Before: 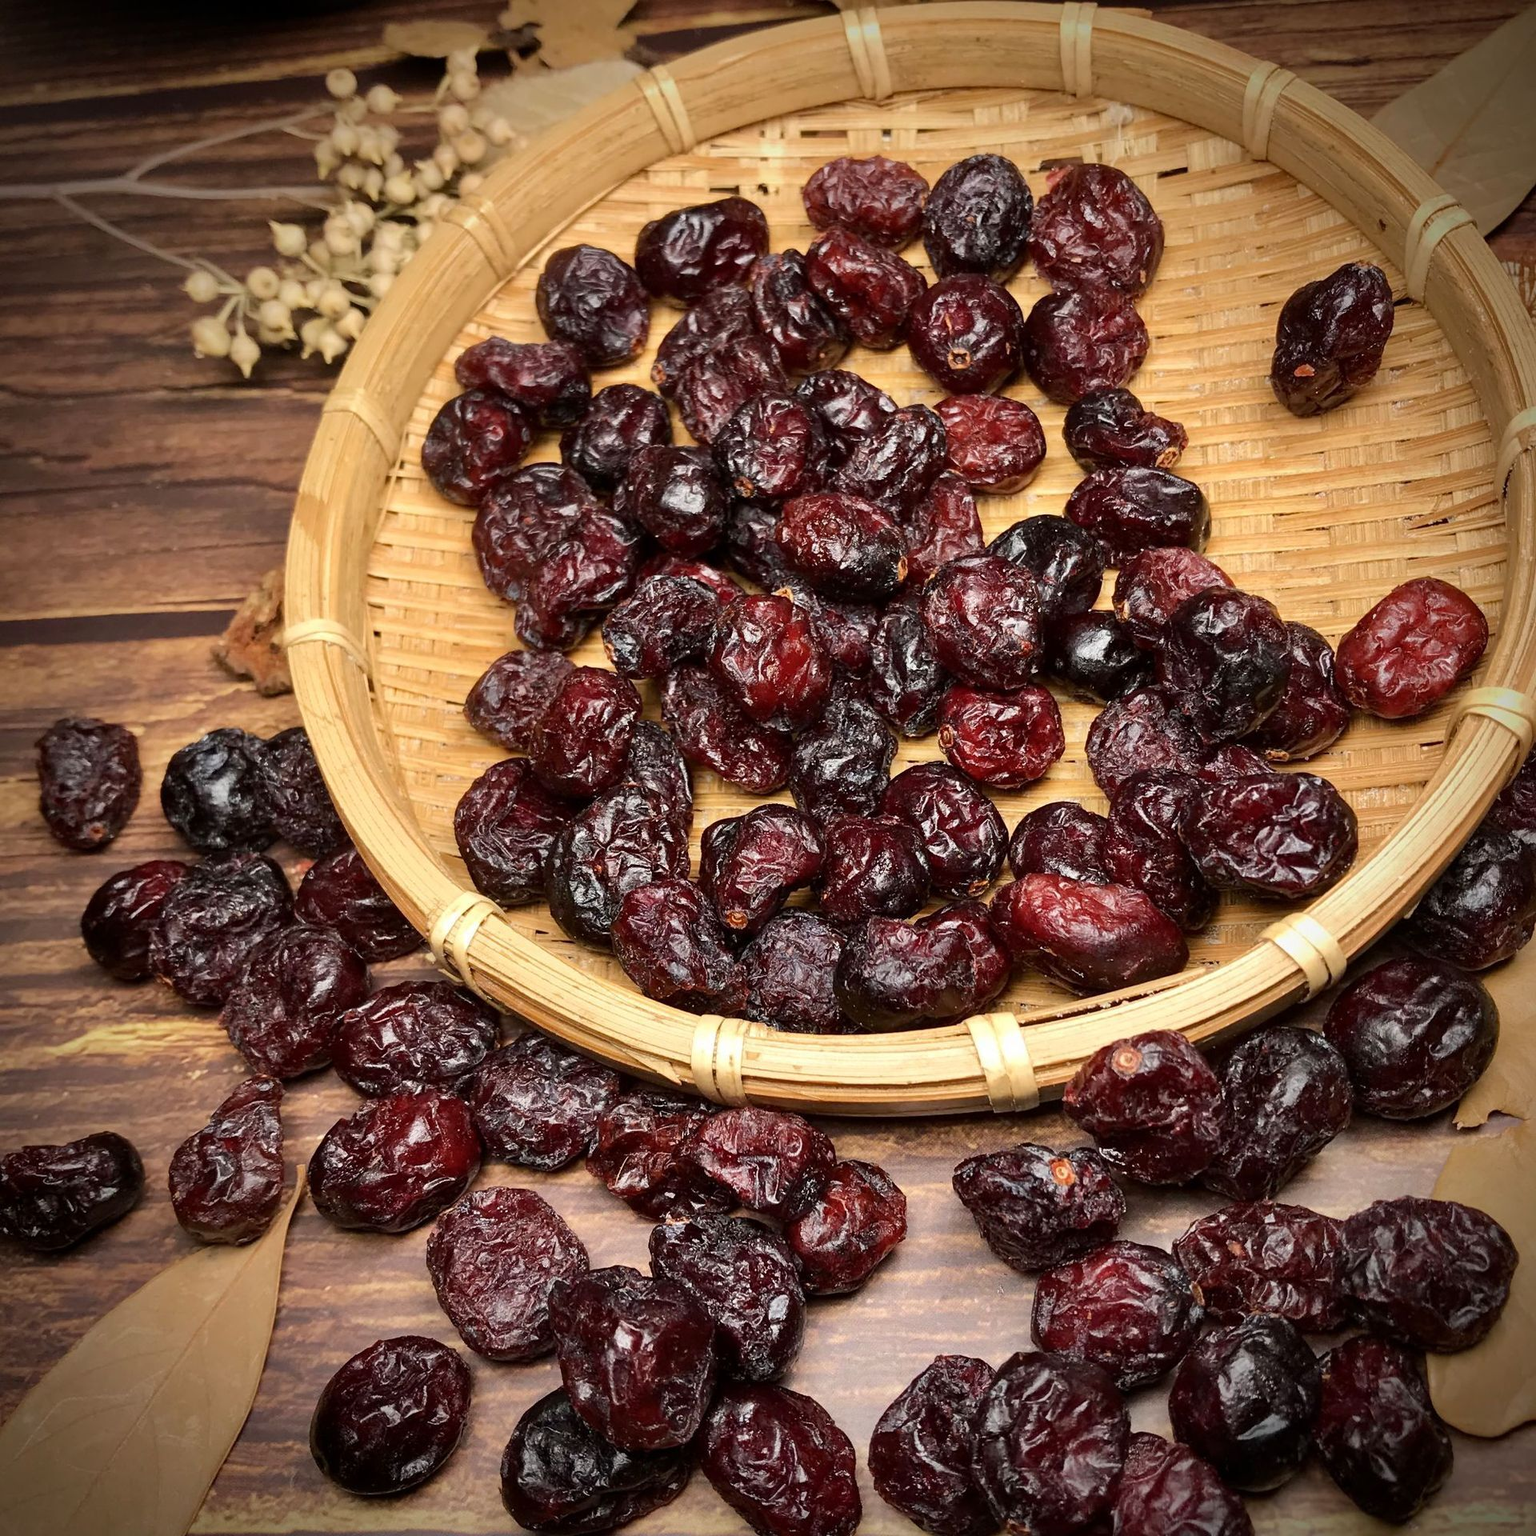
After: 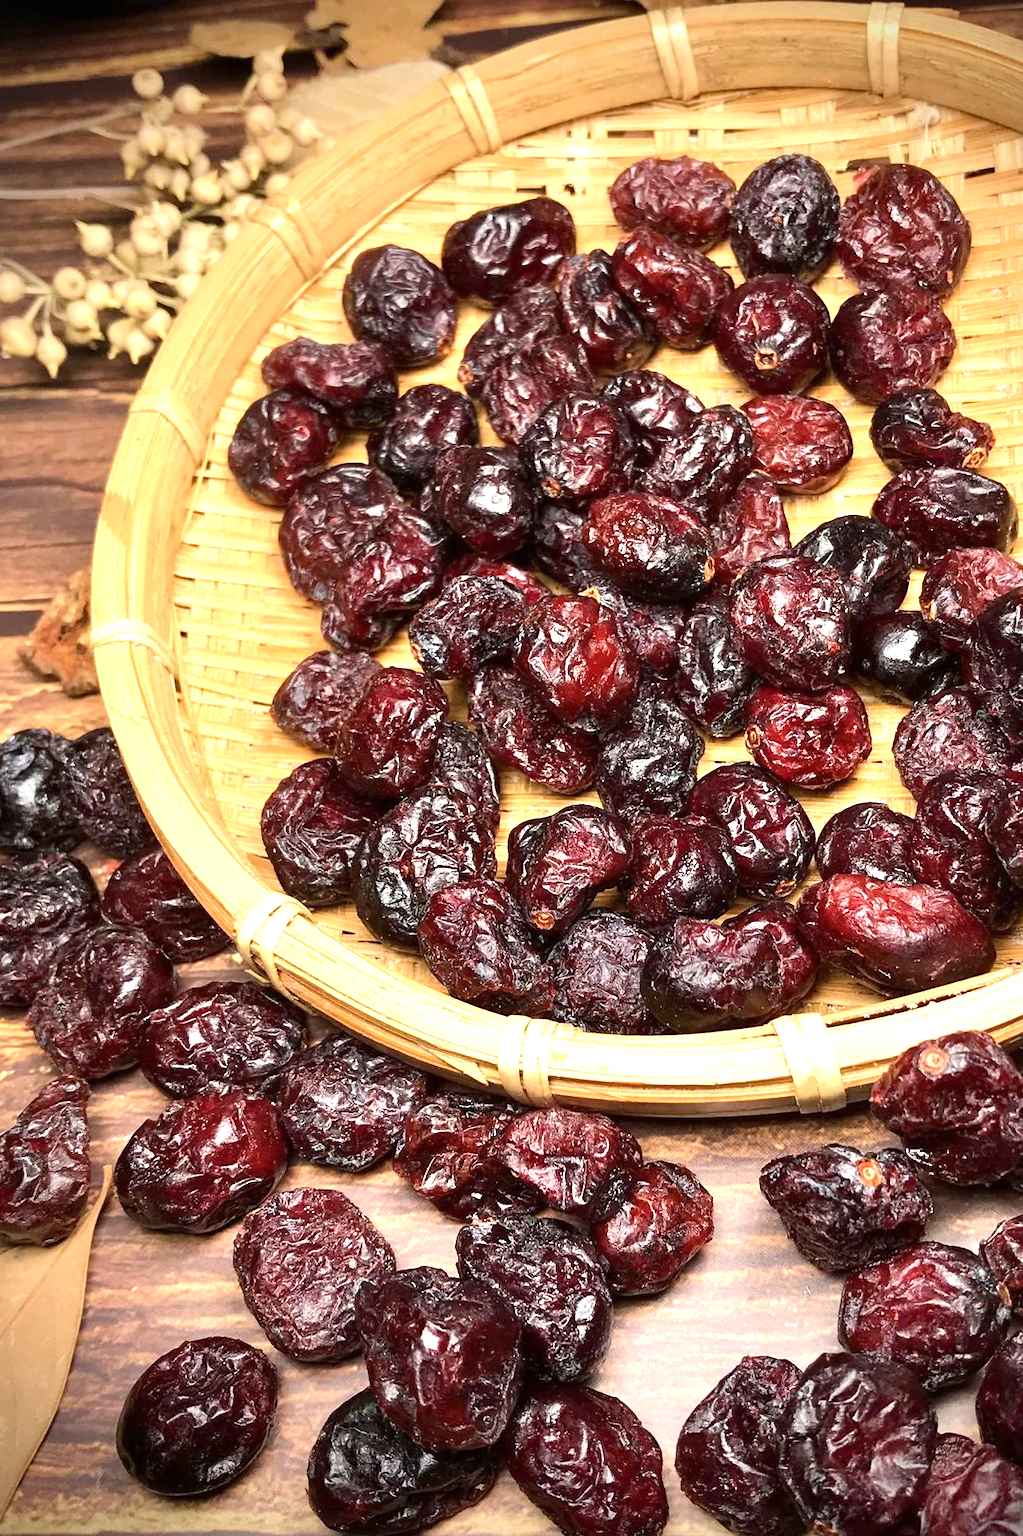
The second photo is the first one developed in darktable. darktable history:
crop and rotate: left 12.648%, right 20.685%
exposure: black level correction 0, exposure 0.95 EV, compensate exposure bias true, compensate highlight preservation false
